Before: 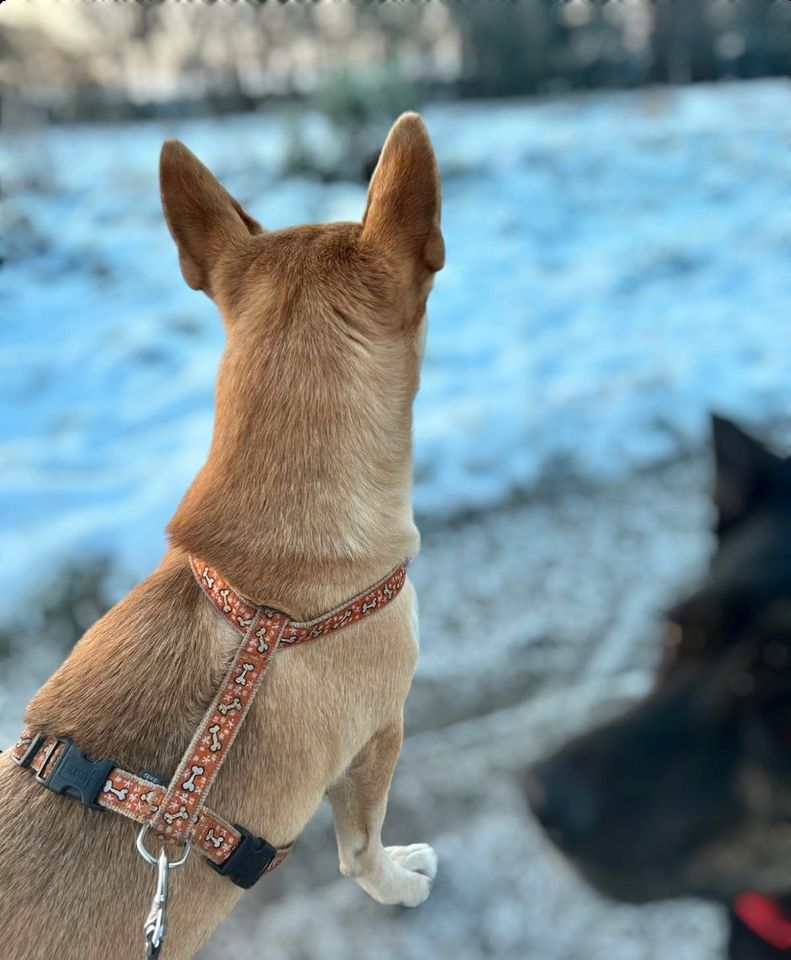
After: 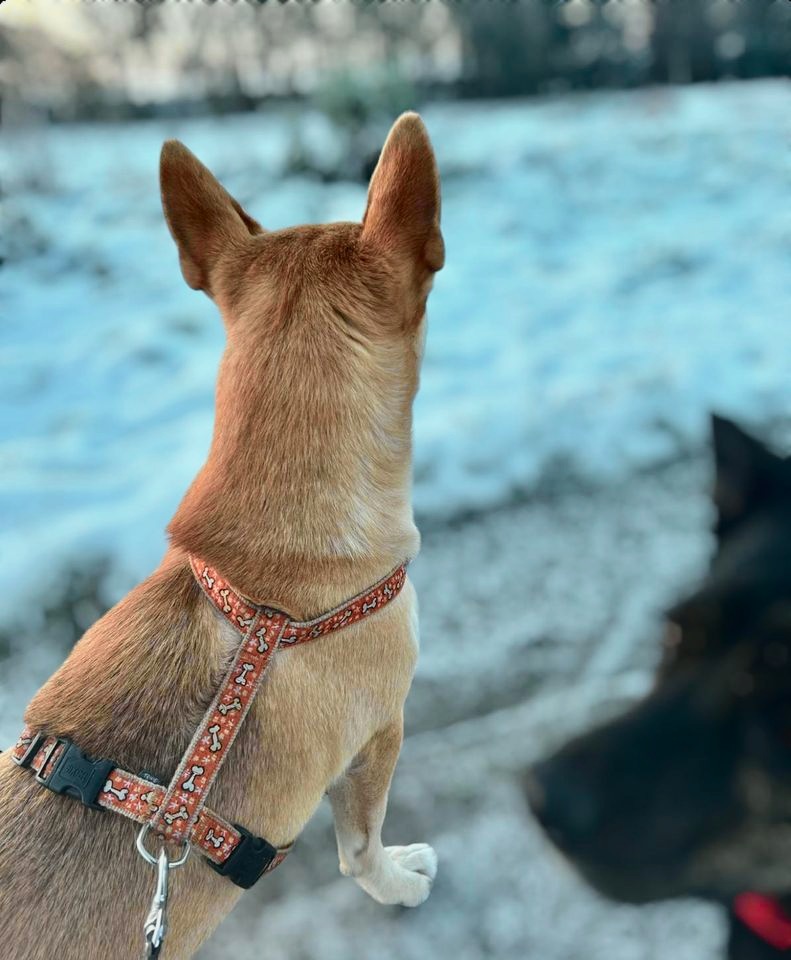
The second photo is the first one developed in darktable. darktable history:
tone curve: curves: ch0 [(0, 0.003) (0.056, 0.041) (0.211, 0.187) (0.482, 0.519) (0.836, 0.864) (0.997, 0.984)]; ch1 [(0, 0) (0.276, 0.206) (0.393, 0.364) (0.482, 0.471) (0.506, 0.5) (0.523, 0.523) (0.572, 0.604) (0.635, 0.665) (0.695, 0.759) (1, 1)]; ch2 [(0, 0) (0.438, 0.456) (0.473, 0.47) (0.503, 0.503) (0.536, 0.527) (0.562, 0.584) (0.612, 0.61) (0.679, 0.72) (1, 1)], color space Lab, independent channels, preserve colors none
color correction: highlights b* -0.045
contrast brightness saturation: contrast -0.075, brightness -0.039, saturation -0.113
